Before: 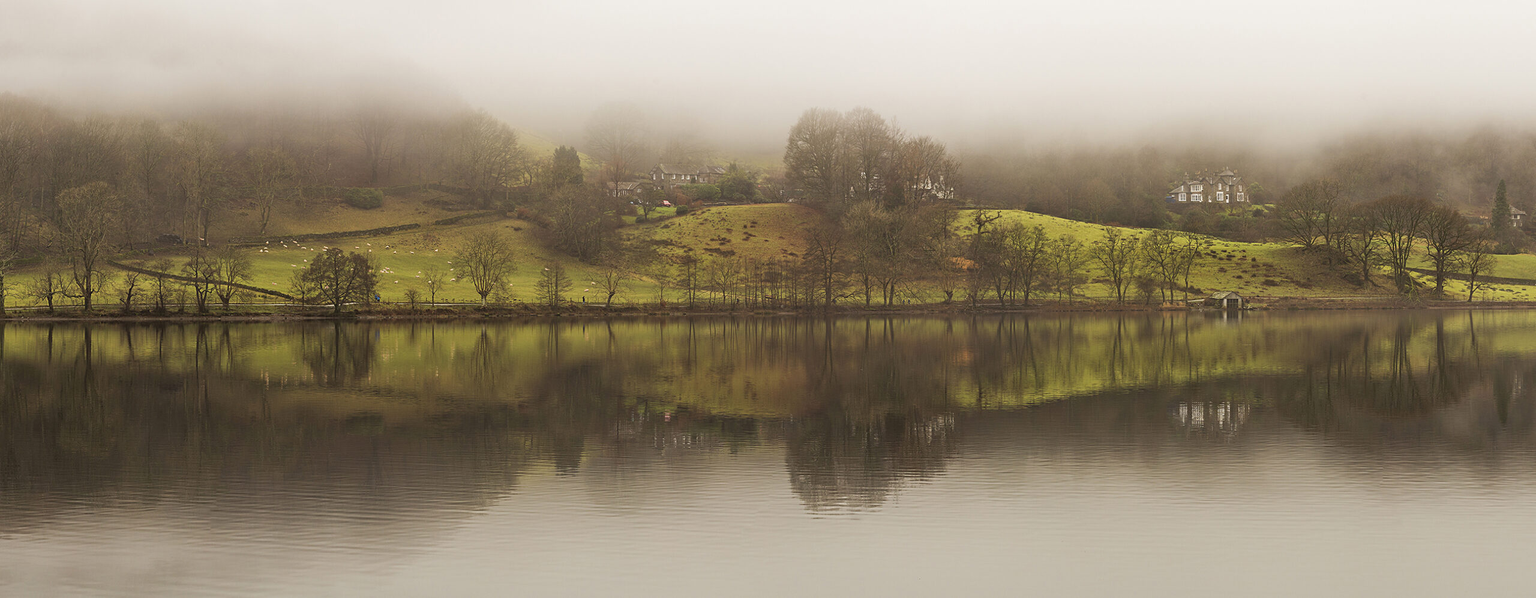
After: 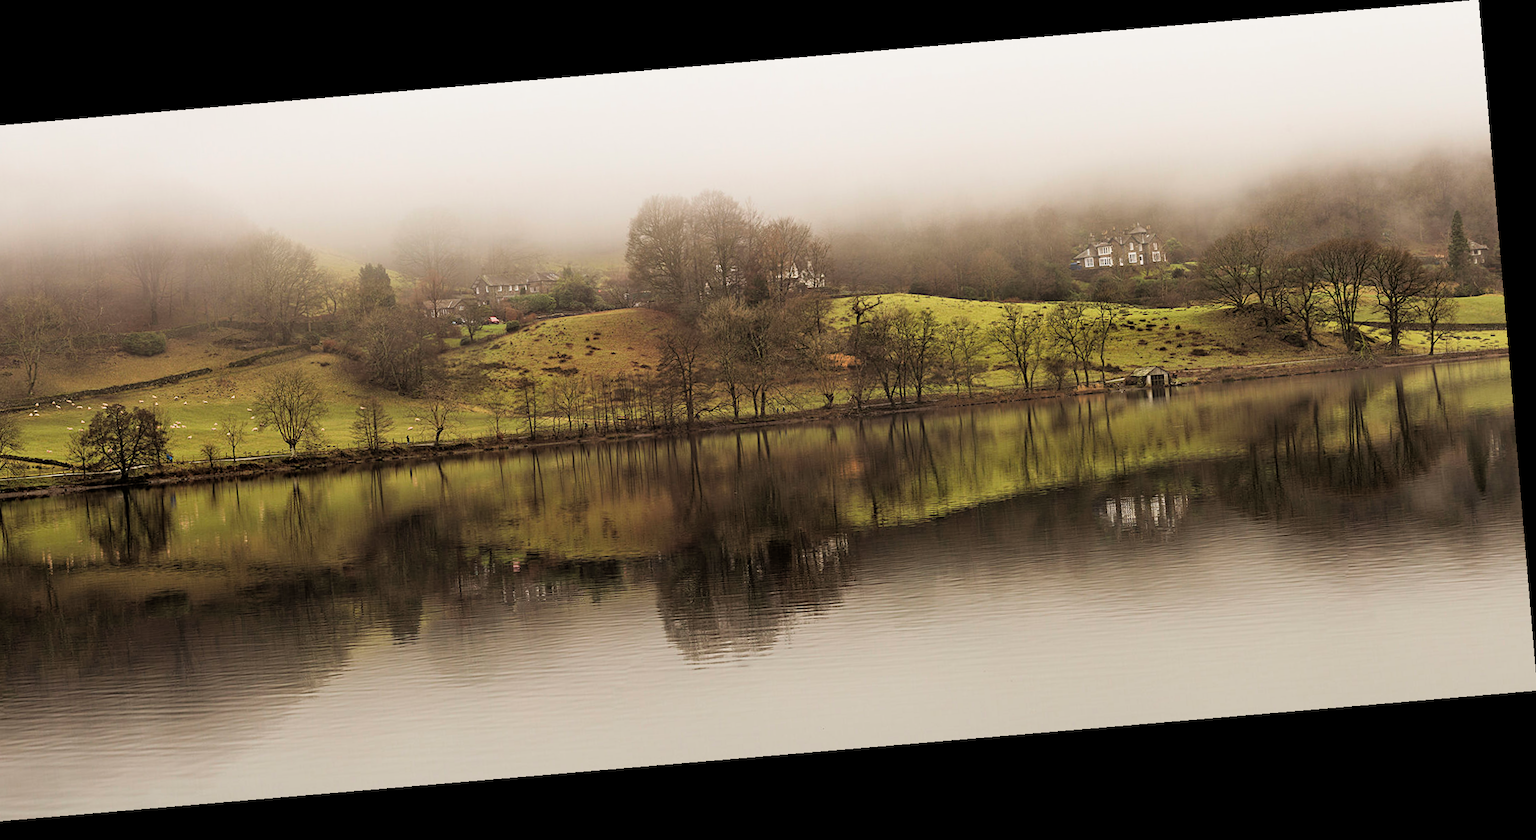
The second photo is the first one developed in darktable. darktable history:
crop: left 16.145%
filmic rgb: black relative exposure -3.72 EV, white relative exposure 2.77 EV, dynamic range scaling -5.32%, hardness 3.03
rotate and perspective: rotation -4.86°, automatic cropping off
